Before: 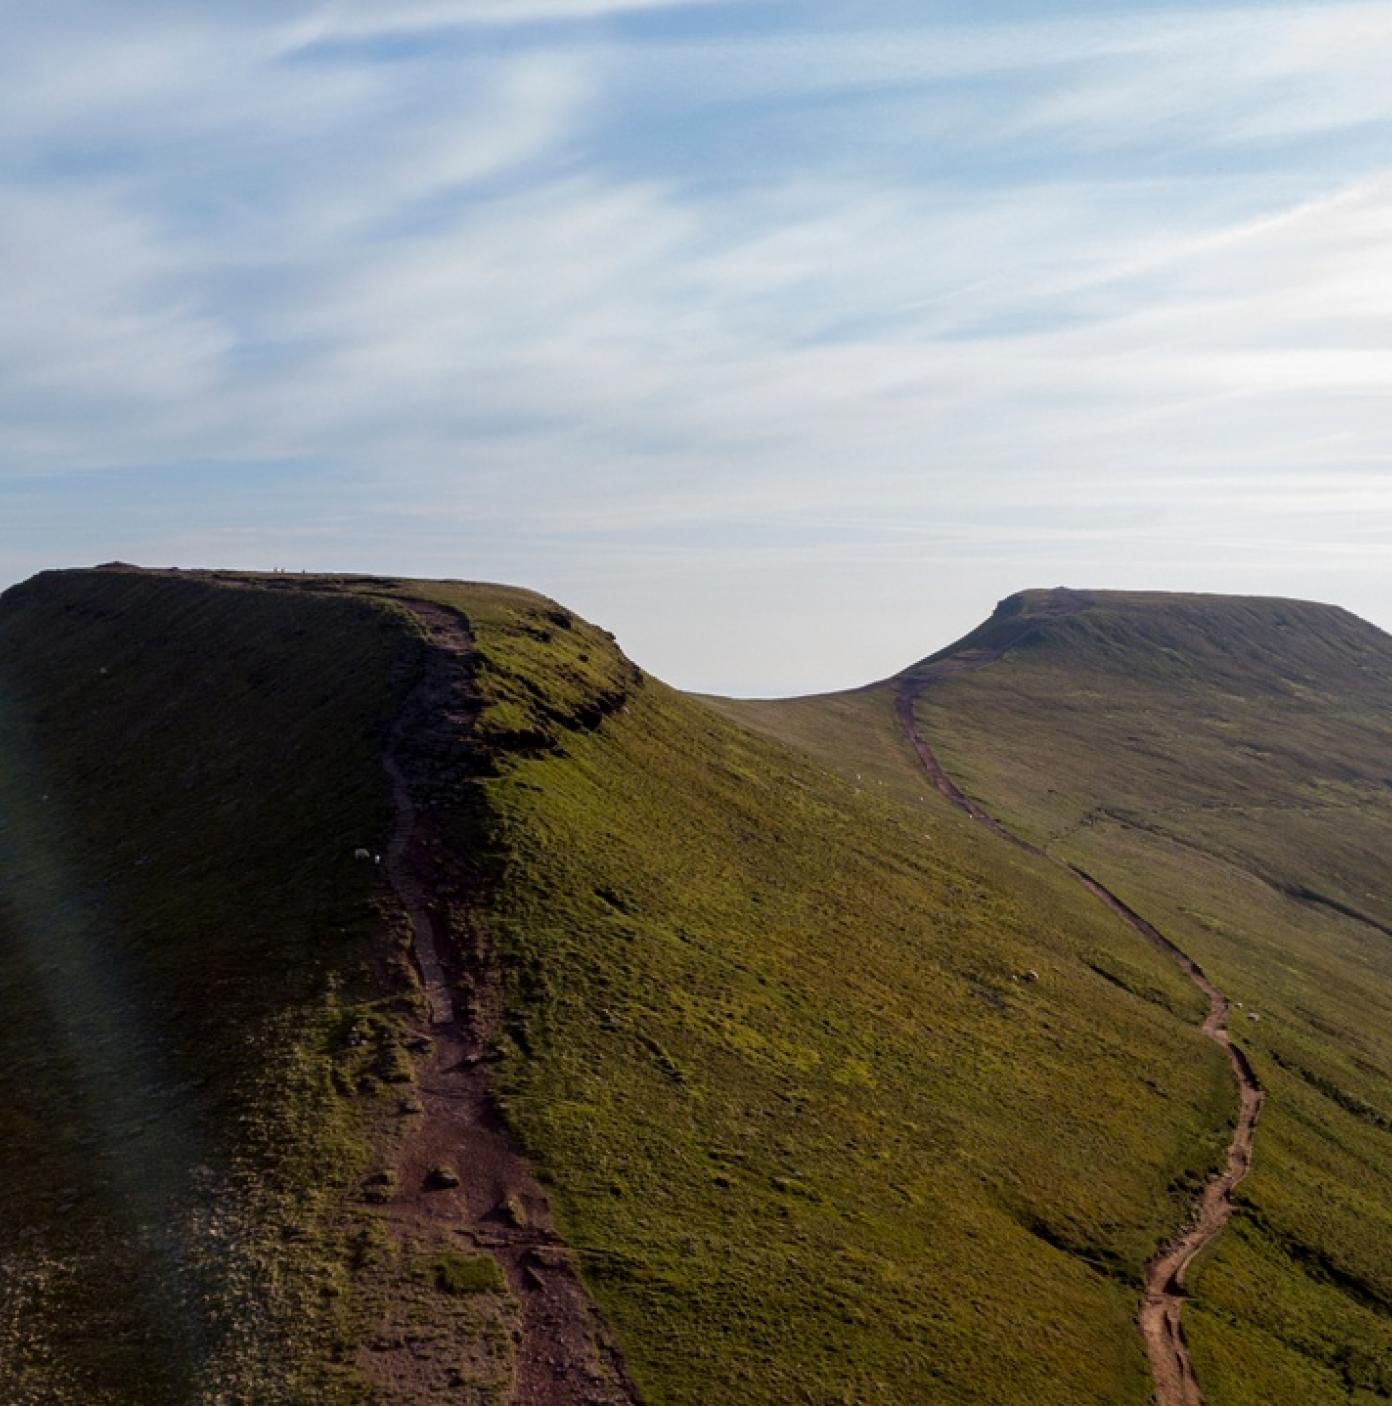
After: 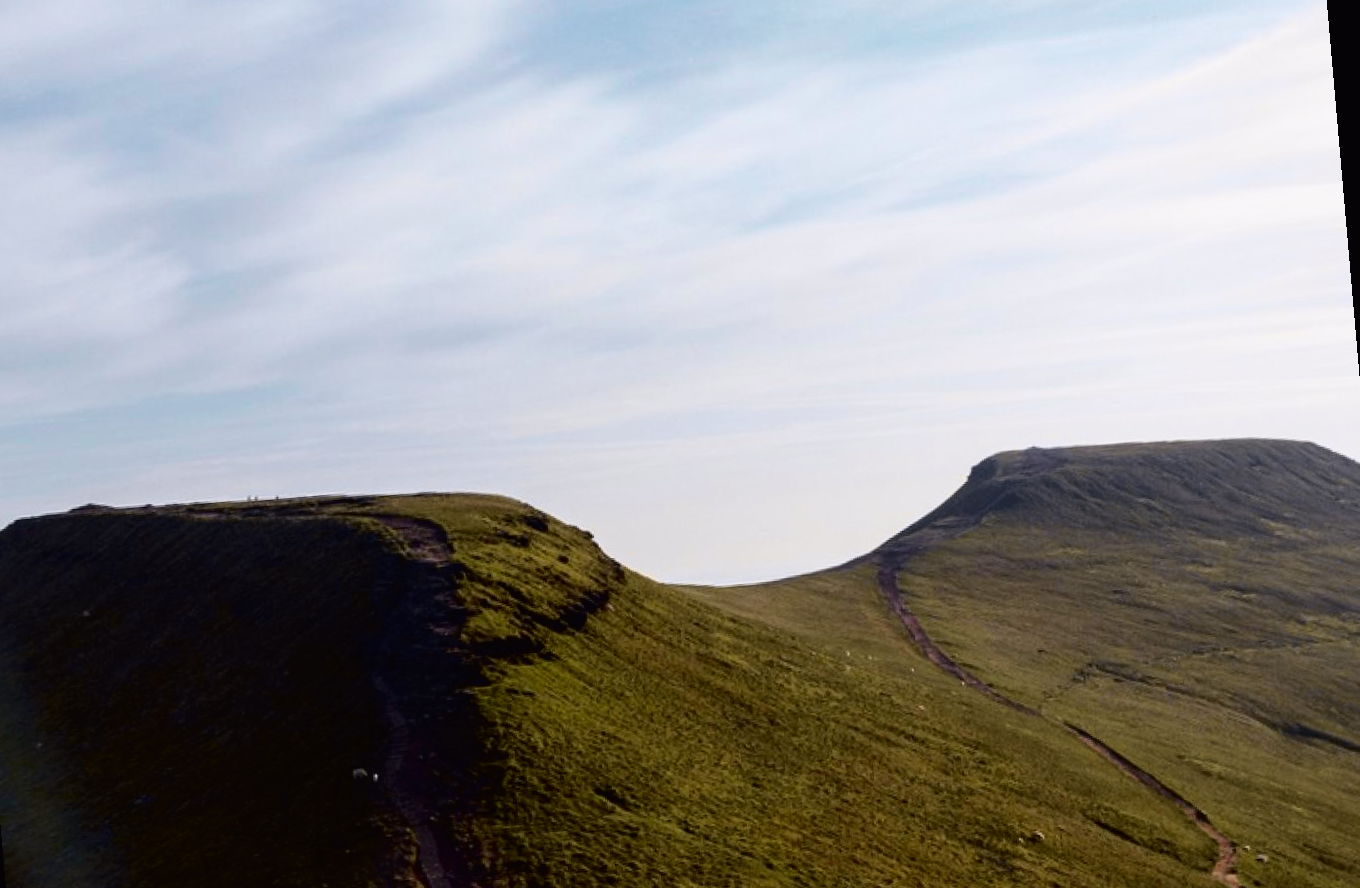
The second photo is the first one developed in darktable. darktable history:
crop: bottom 24.967%
rotate and perspective: rotation -5°, crop left 0.05, crop right 0.952, crop top 0.11, crop bottom 0.89
tone curve: curves: ch0 [(0, 0.011) (0.053, 0.026) (0.174, 0.115) (0.416, 0.417) (0.697, 0.758) (0.852, 0.902) (0.991, 0.981)]; ch1 [(0, 0) (0.264, 0.22) (0.407, 0.373) (0.463, 0.457) (0.492, 0.5) (0.512, 0.511) (0.54, 0.543) (0.585, 0.617) (0.659, 0.686) (0.78, 0.8) (1, 1)]; ch2 [(0, 0) (0.438, 0.449) (0.473, 0.469) (0.503, 0.5) (0.523, 0.534) (0.562, 0.591) (0.612, 0.627) (0.701, 0.707) (1, 1)], color space Lab, independent channels, preserve colors none
